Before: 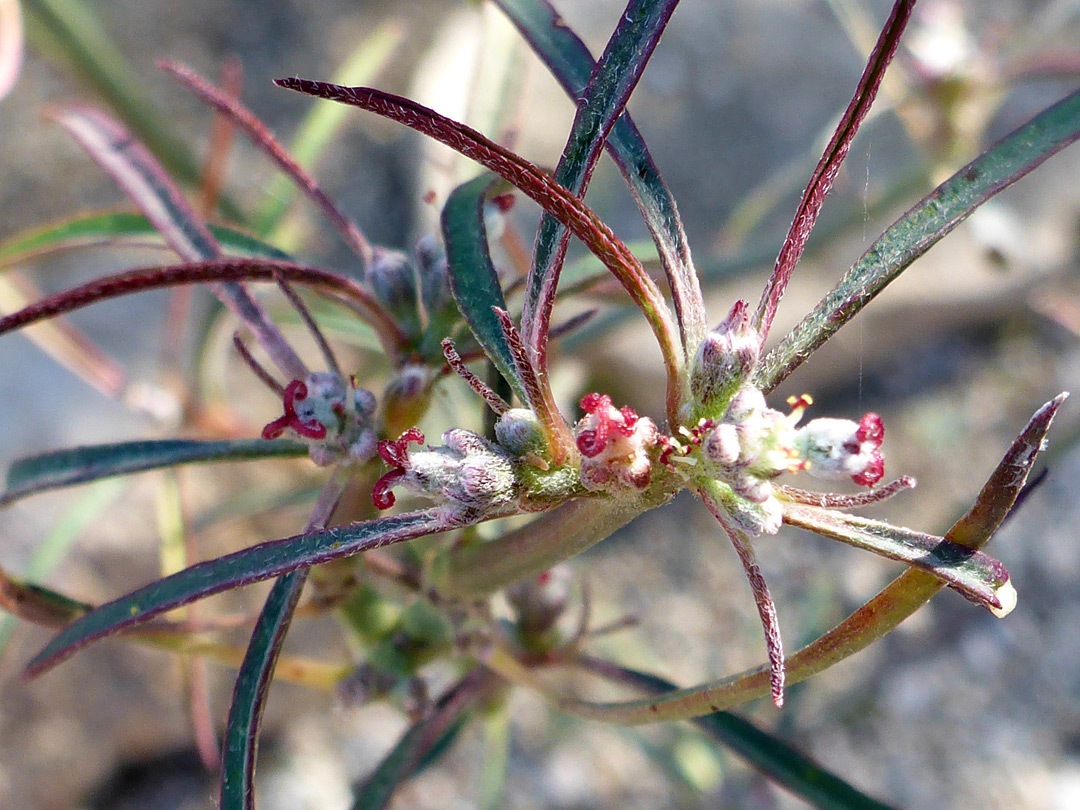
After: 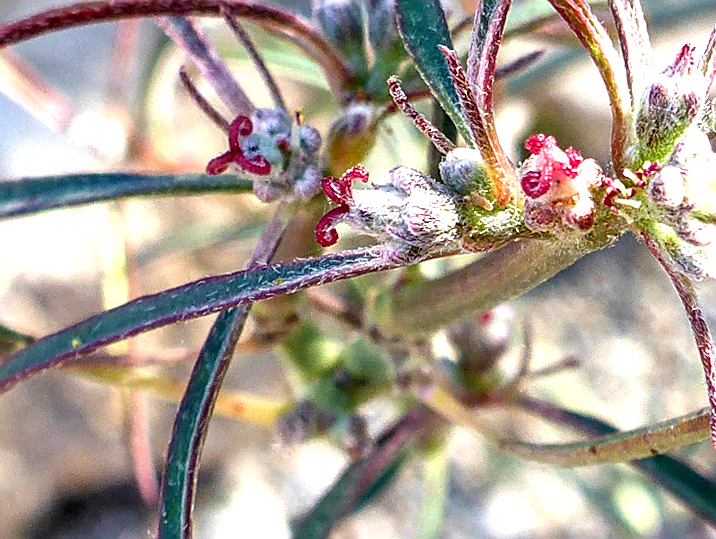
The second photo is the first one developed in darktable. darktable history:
crop and rotate: angle -1.04°, left 4.032%, top 31.738%, right 28.065%
local contrast: detail 130%
shadows and highlights: shadows 34.75, highlights -35.21, soften with gaussian
sharpen: amount 0.545
exposure: black level correction 0, exposure 0.933 EV, compensate highlight preservation false
